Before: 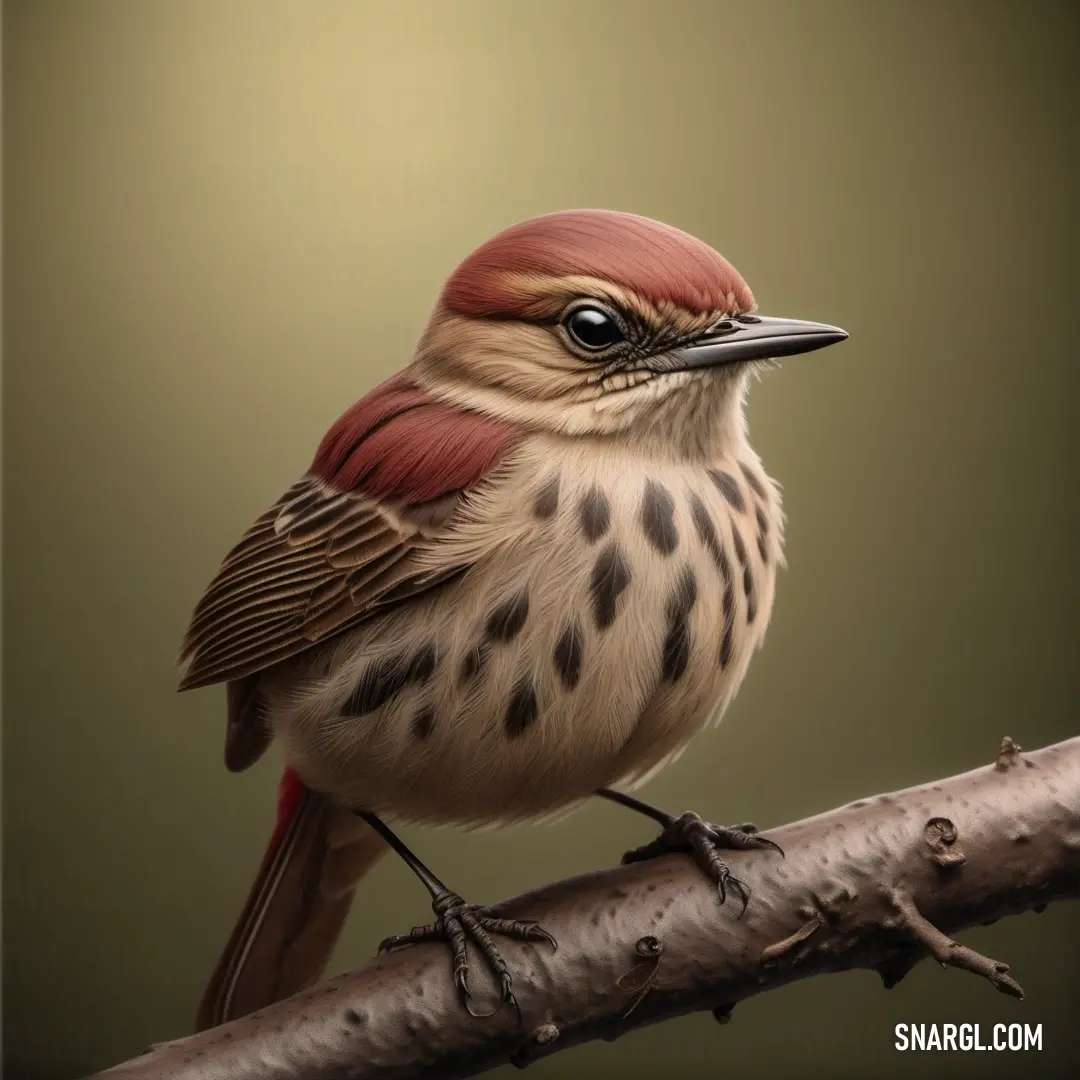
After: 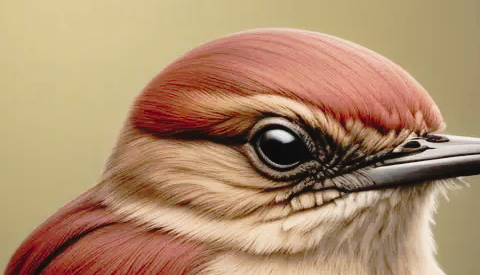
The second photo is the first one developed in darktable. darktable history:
crop: left 28.913%, top 16.794%, right 26.637%, bottom 57.732%
tone curve: curves: ch0 [(0, 0.029) (0.168, 0.142) (0.359, 0.44) (0.469, 0.544) (0.634, 0.722) (0.858, 0.903) (1, 0.968)]; ch1 [(0, 0) (0.437, 0.453) (0.472, 0.47) (0.502, 0.502) (0.54, 0.534) (0.57, 0.592) (0.618, 0.66) (0.699, 0.749) (0.859, 0.899) (1, 1)]; ch2 [(0, 0) (0.33, 0.301) (0.421, 0.443) (0.476, 0.498) (0.505, 0.503) (0.547, 0.557) (0.586, 0.634) (0.608, 0.676) (1, 1)], preserve colors none
